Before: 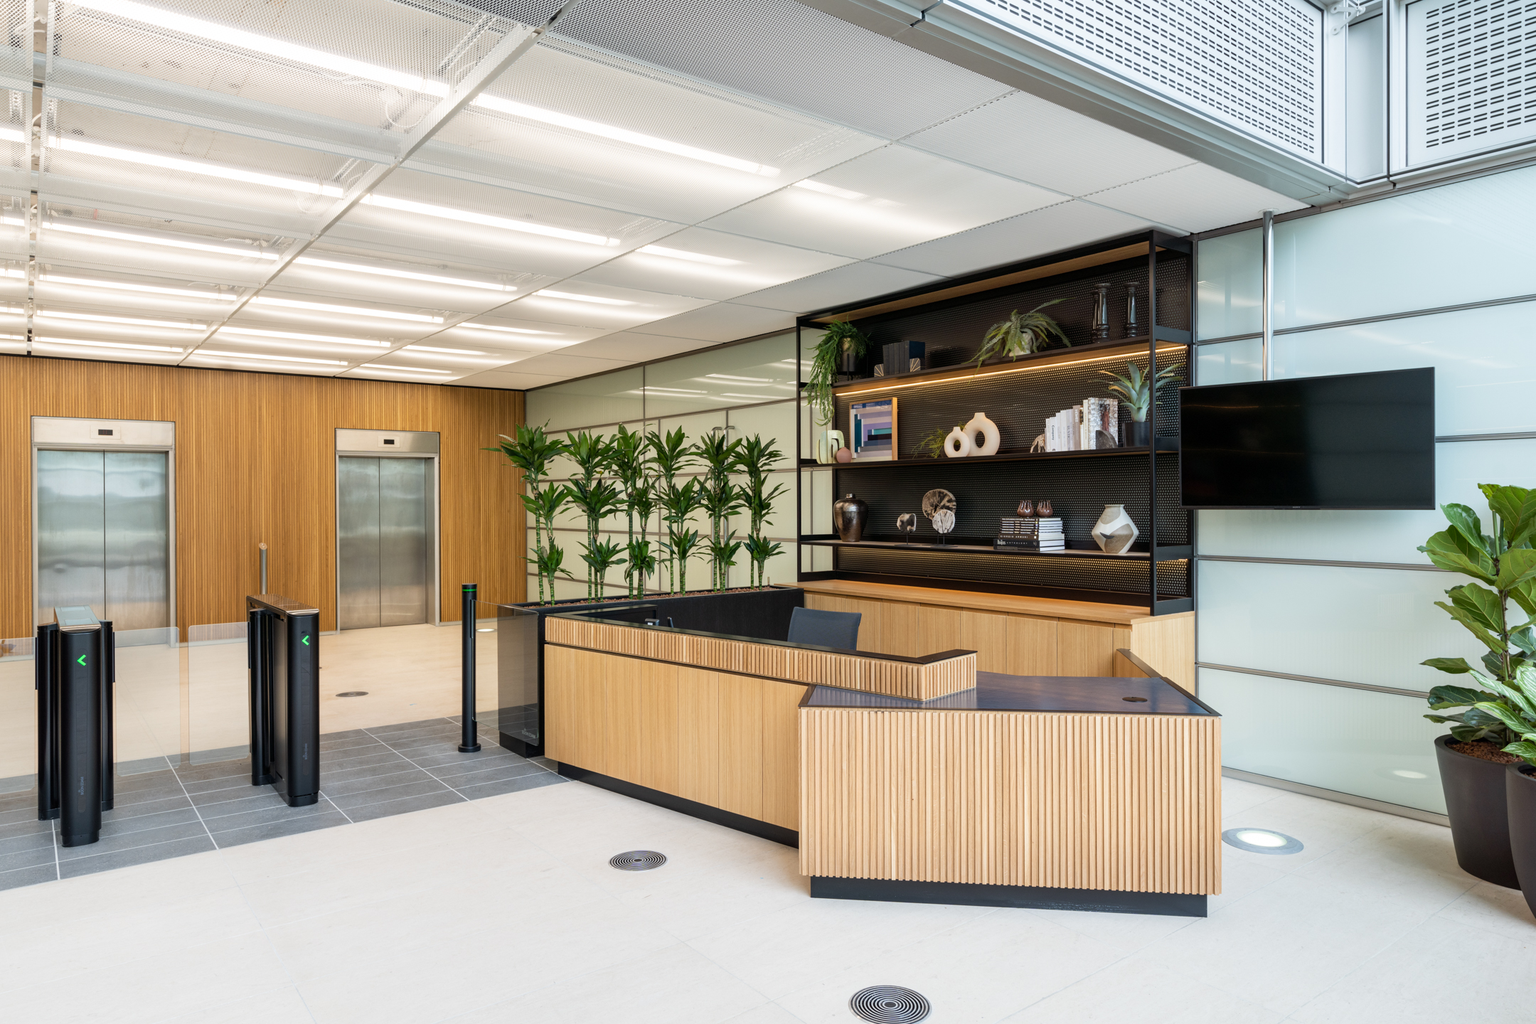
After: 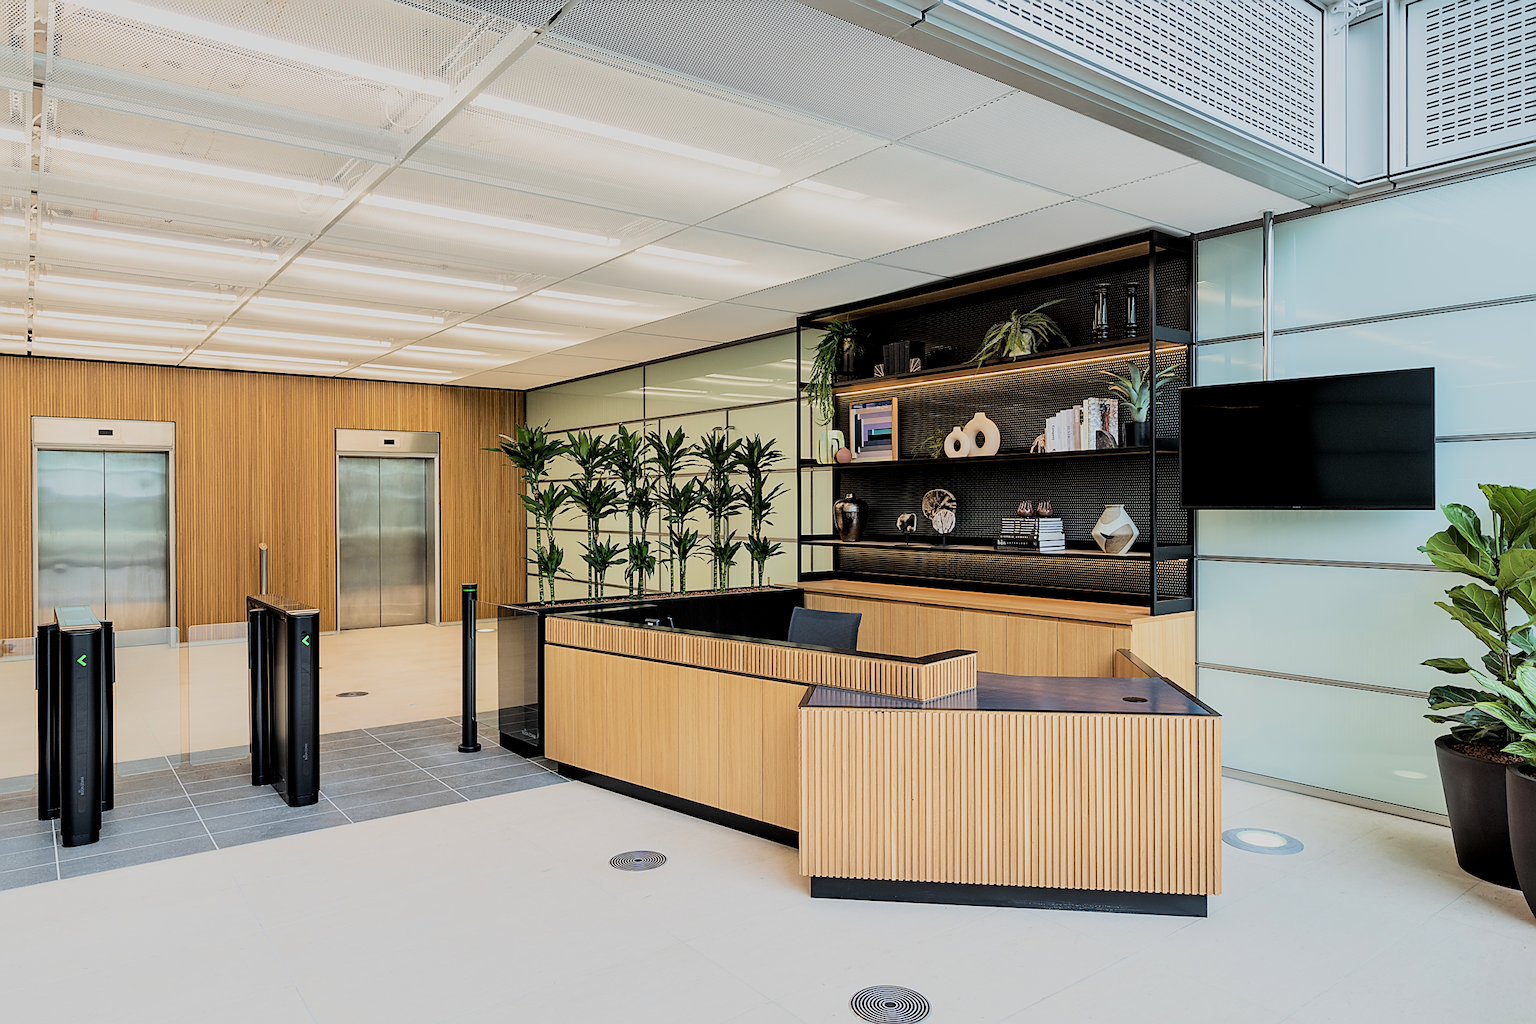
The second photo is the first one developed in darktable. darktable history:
filmic rgb: black relative exposure -6.15 EV, white relative exposure 6.96 EV, hardness 2.23, color science v6 (2022)
sharpen: radius 1.4, amount 1.25, threshold 0.7
local contrast: mode bilateral grid, contrast 20, coarseness 50, detail 120%, midtone range 0.2
color zones: curves: ch0 [(0, 0.613) (0.01, 0.613) (0.245, 0.448) (0.498, 0.529) (0.642, 0.665) (0.879, 0.777) (0.99, 0.613)]; ch1 [(0, 0) (0.143, 0) (0.286, 0) (0.429, 0) (0.571, 0) (0.714, 0) (0.857, 0)], mix -93.41%
tone equalizer: -8 EV -0.417 EV, -7 EV -0.389 EV, -6 EV -0.333 EV, -5 EV -0.222 EV, -3 EV 0.222 EV, -2 EV 0.333 EV, -1 EV 0.389 EV, +0 EV 0.417 EV, edges refinement/feathering 500, mask exposure compensation -1.57 EV, preserve details no
velvia: on, module defaults
